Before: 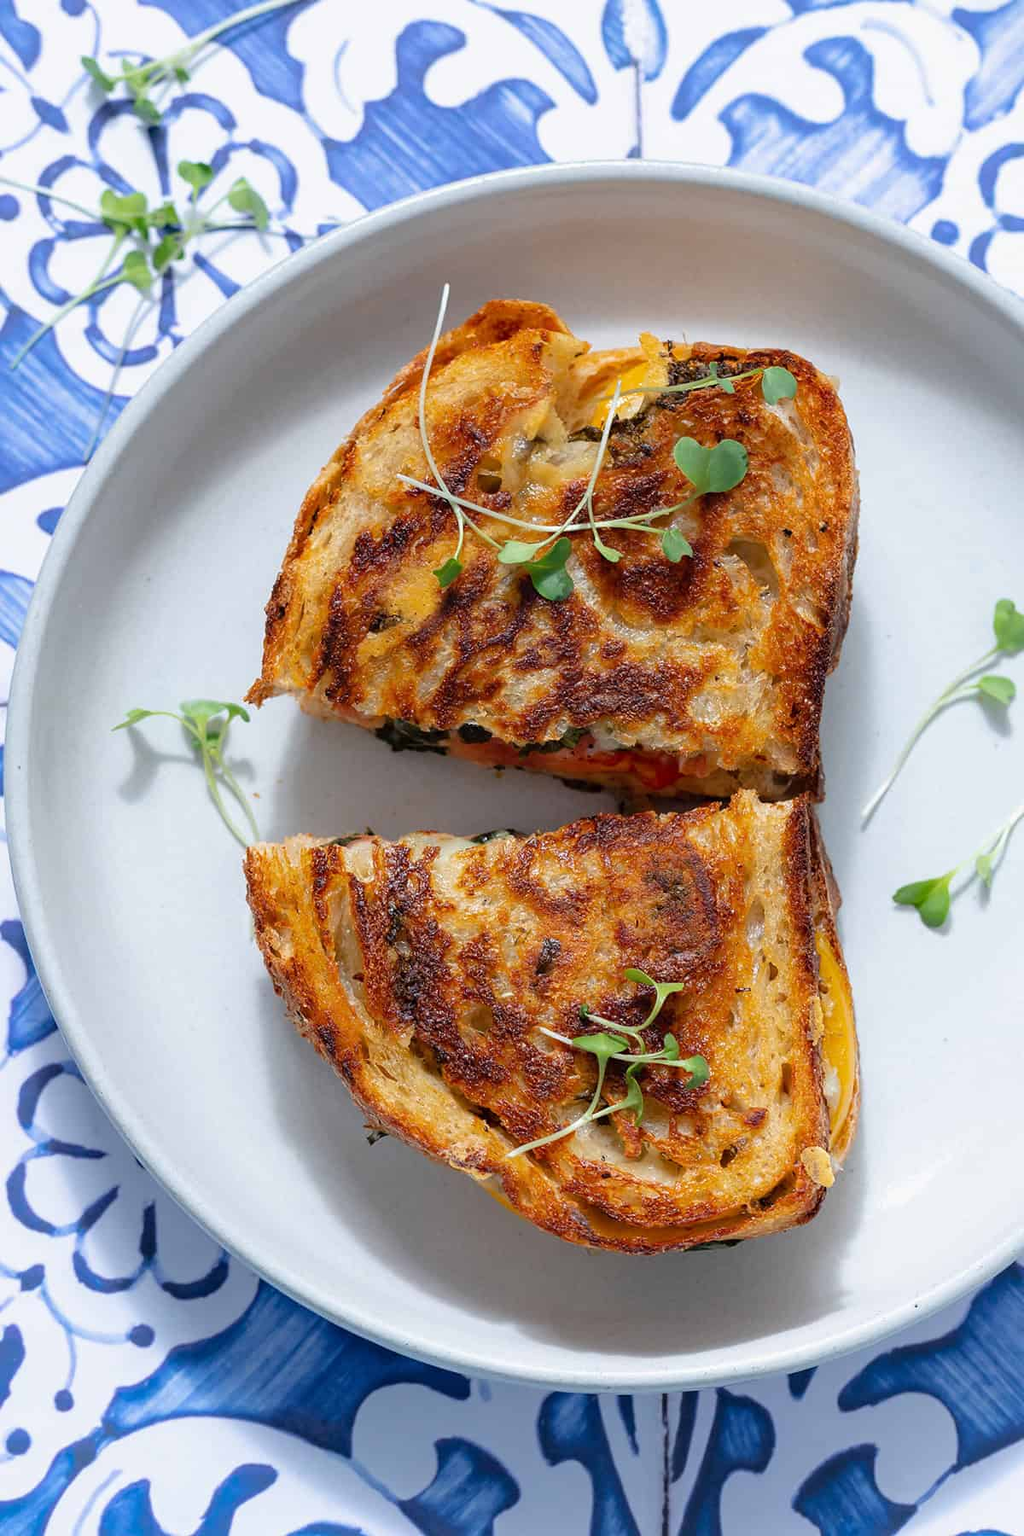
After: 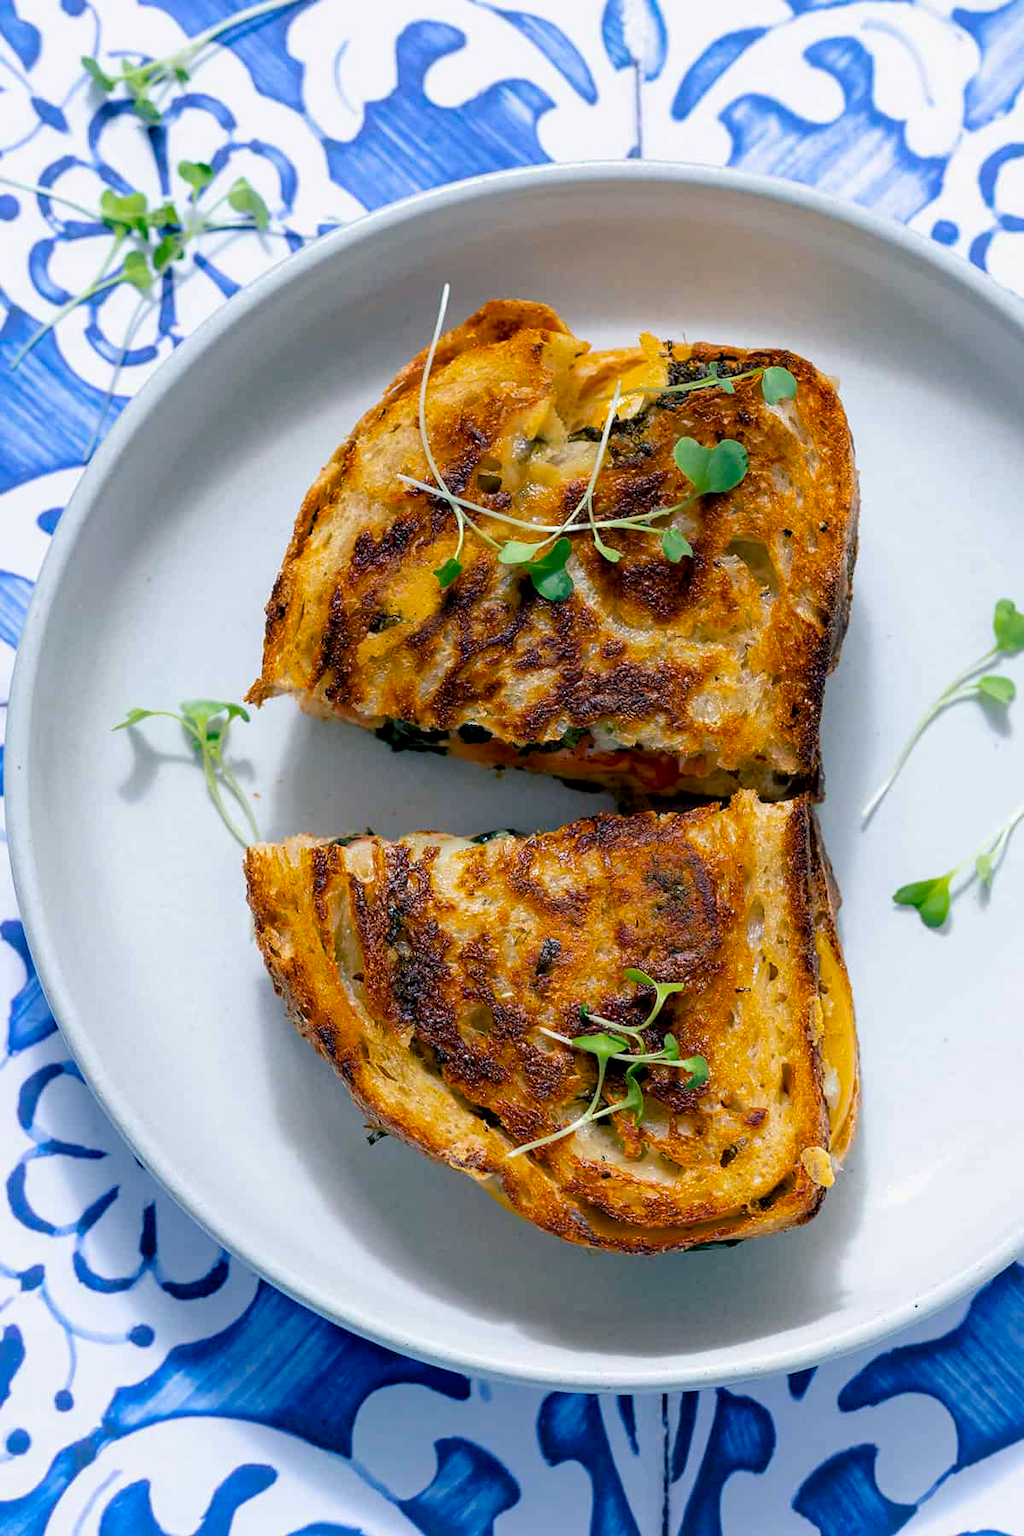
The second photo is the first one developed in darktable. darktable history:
color balance rgb: shadows lift › luminance -28.66%, shadows lift › chroma 10.171%, shadows lift › hue 231.31°, global offset › luminance -0.861%, perceptual saturation grading › global saturation 19.98%
